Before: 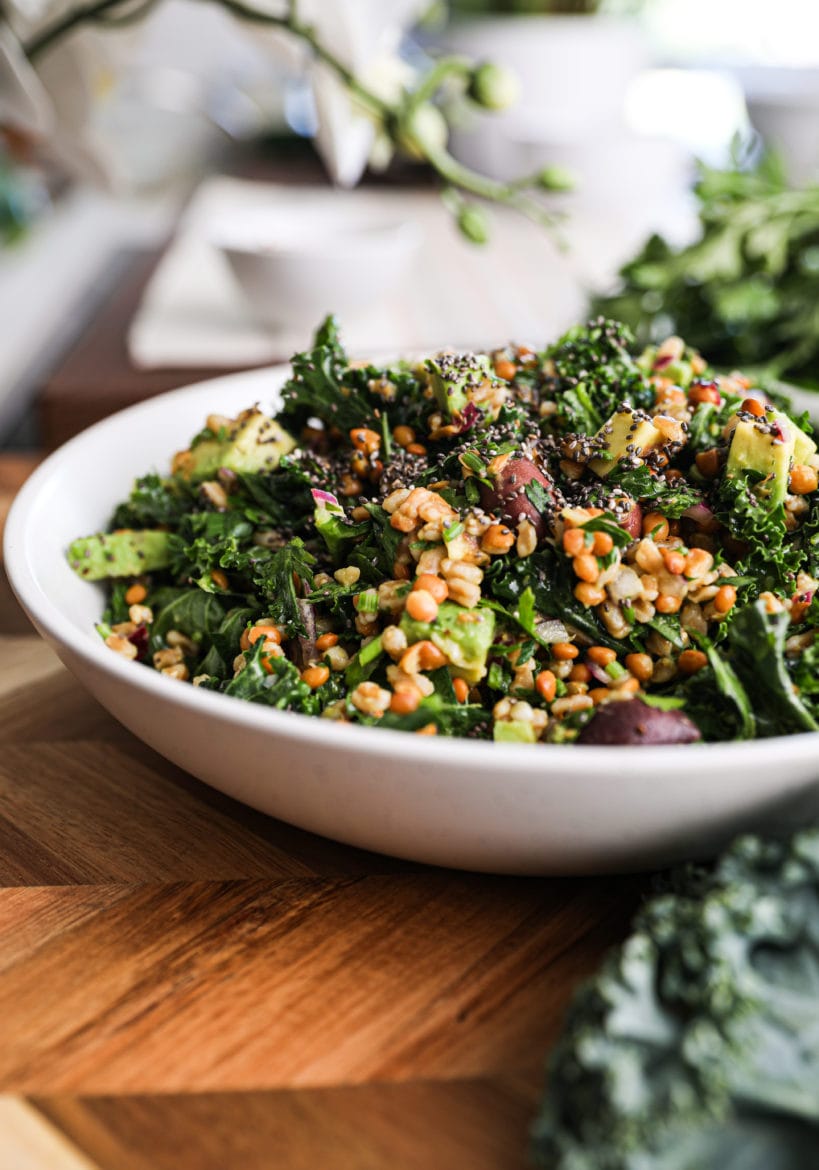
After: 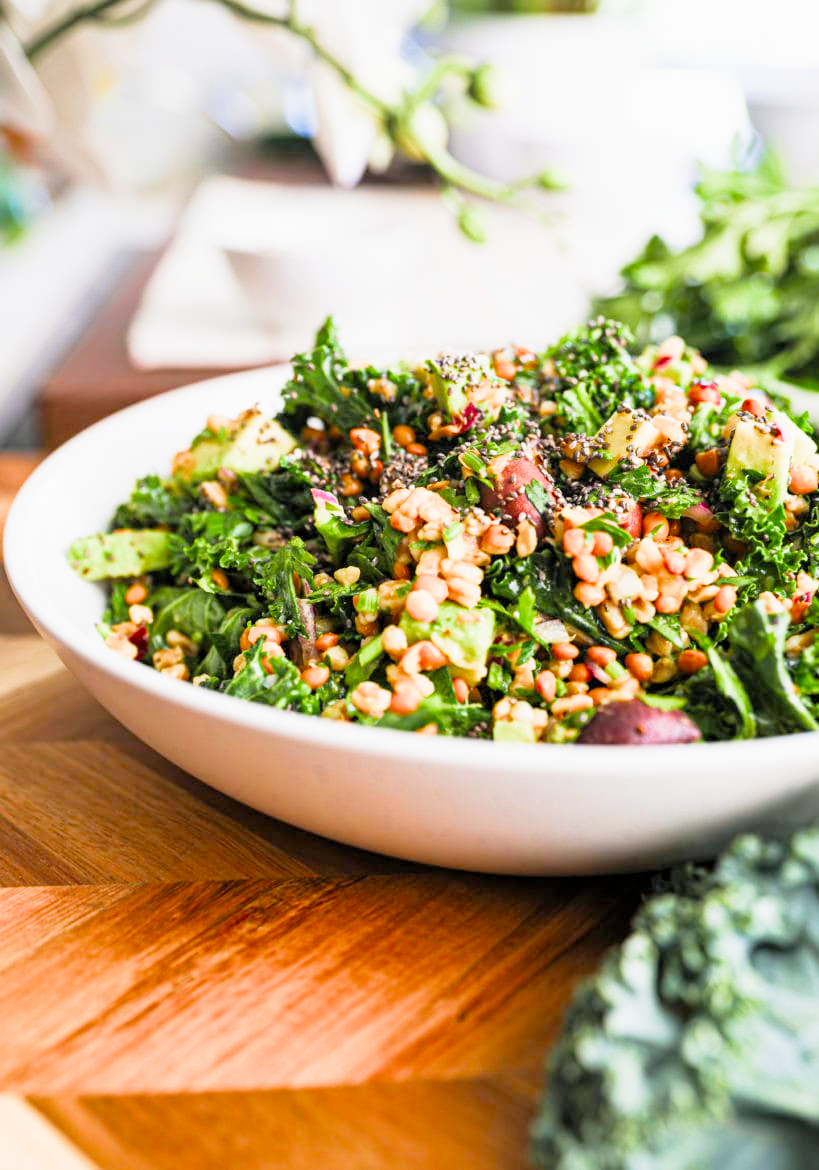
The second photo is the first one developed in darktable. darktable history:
filmic rgb: black relative exposure -8.79 EV, white relative exposure 4.98 EV, threshold 6 EV, target black luminance 0%, hardness 3.77, latitude 66.34%, contrast 0.822, highlights saturation mix 10%, shadows ↔ highlights balance 20%, add noise in highlights 0.1, color science v4 (2020), iterations of high-quality reconstruction 0, type of noise poissonian, enable highlight reconstruction true
exposure: exposure 2.003 EV, compensate highlight preservation false
